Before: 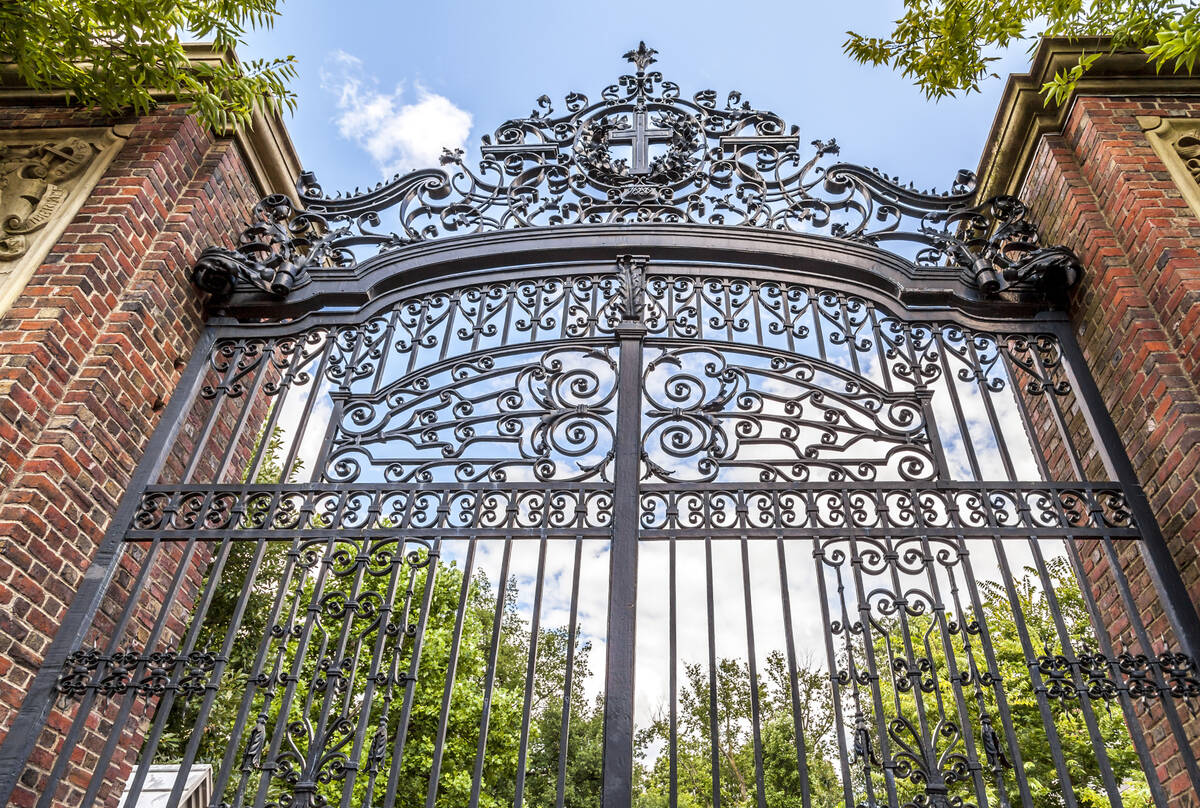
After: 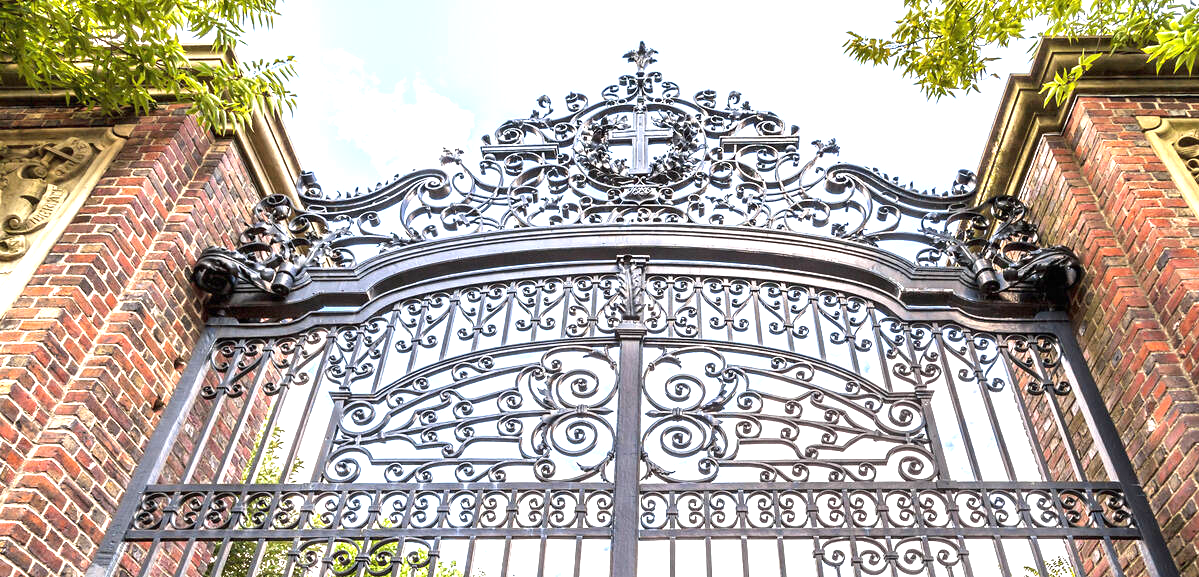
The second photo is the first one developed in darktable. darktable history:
crop: bottom 28.576%
exposure: black level correction 0, exposure 1.2 EV, compensate highlight preservation false
